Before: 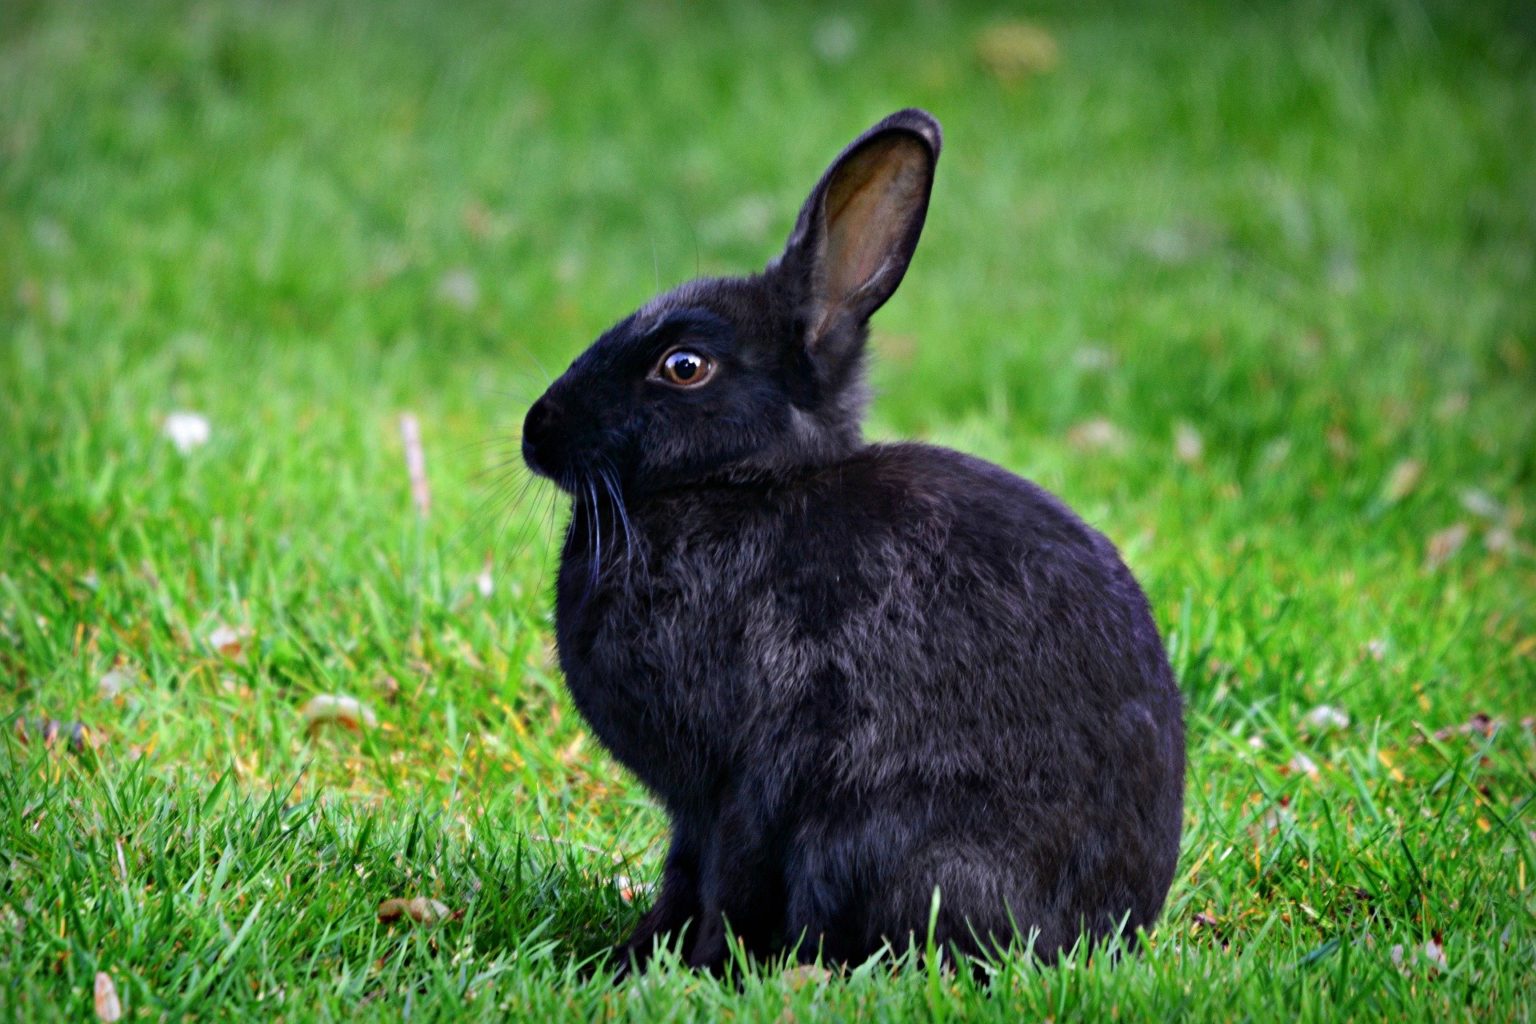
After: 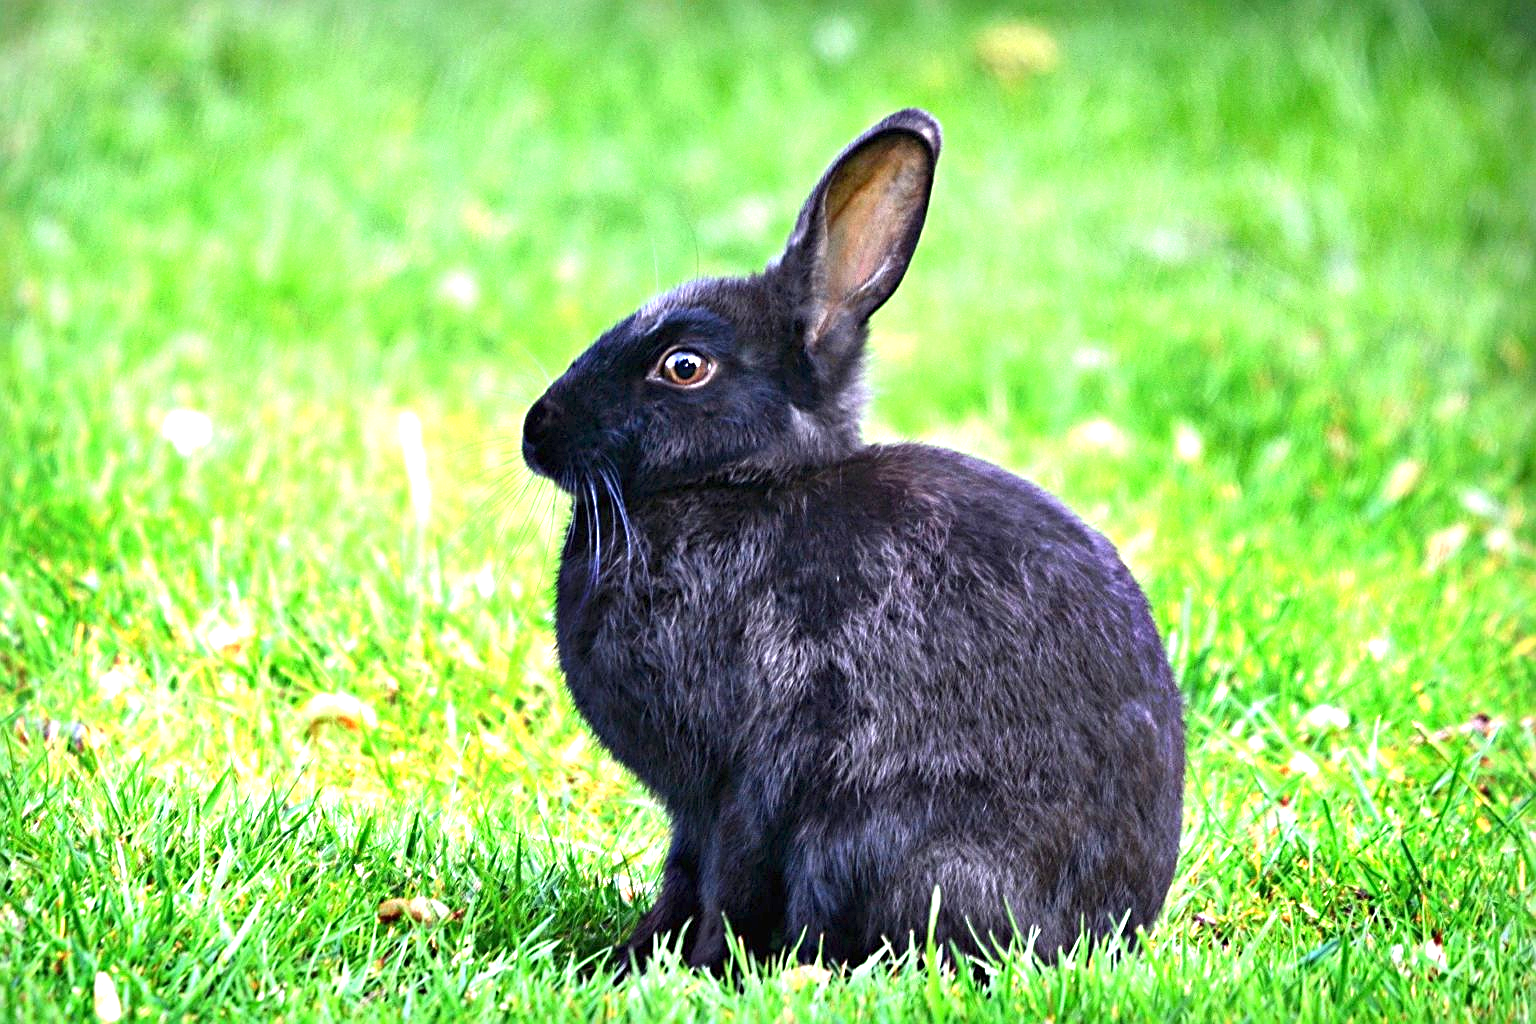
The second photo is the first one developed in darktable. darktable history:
exposure: black level correction 0, exposure 1.675 EV, compensate exposure bias true, compensate highlight preservation false
tone equalizer: on, module defaults
sharpen: on, module defaults
